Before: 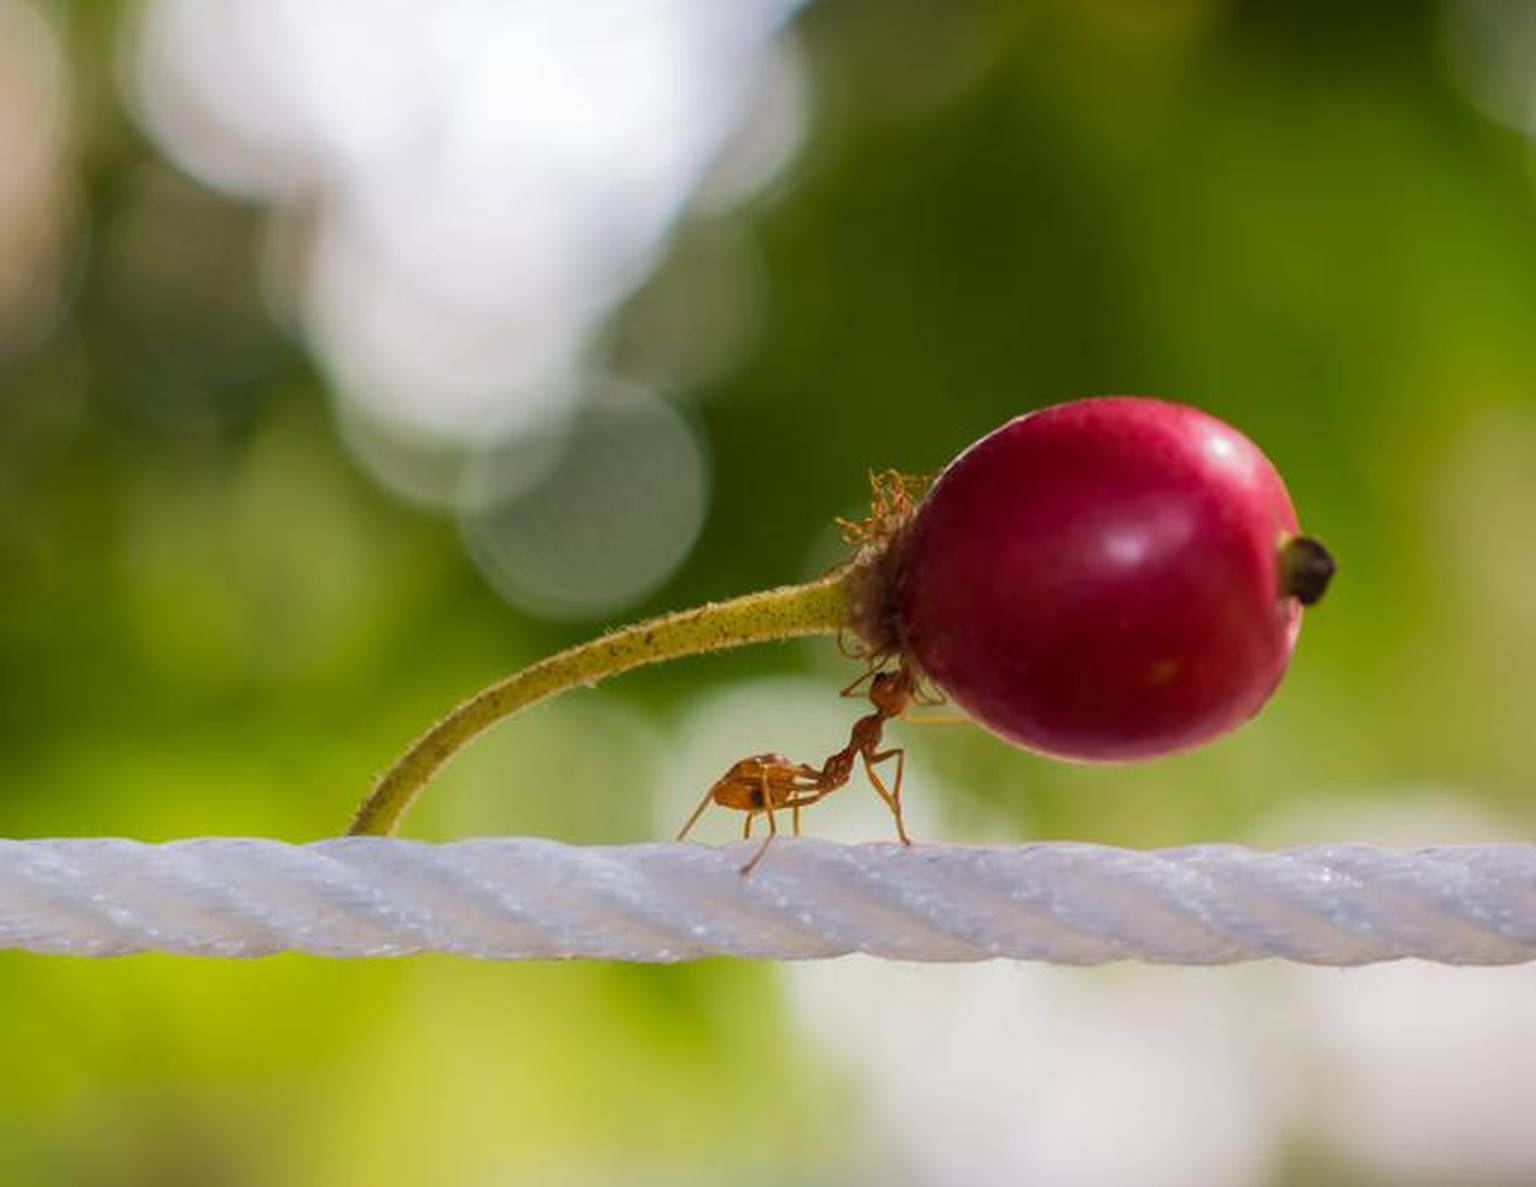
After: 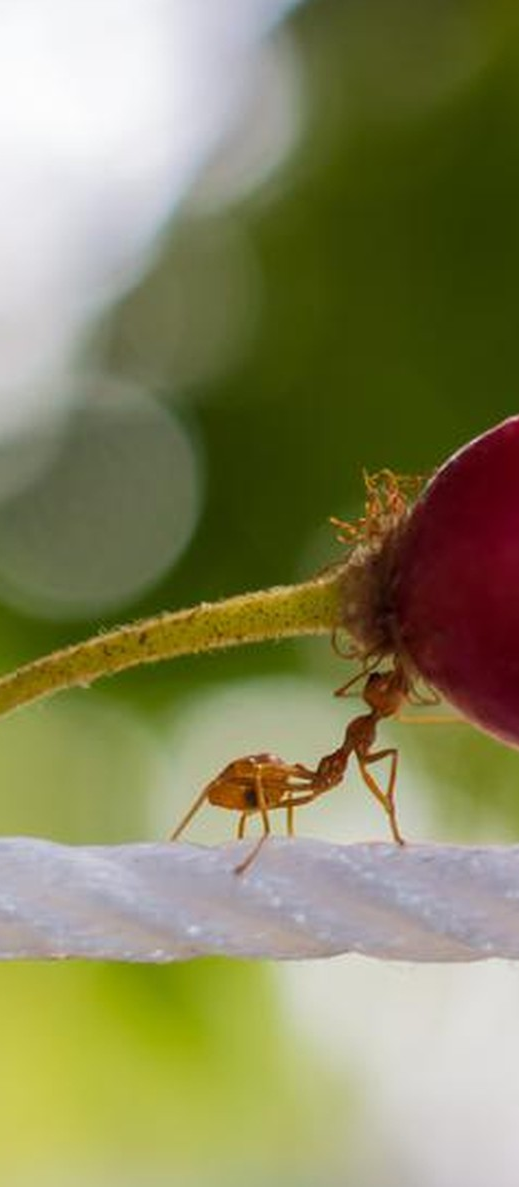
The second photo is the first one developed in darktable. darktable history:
crop: left 32.995%, right 33.179%
